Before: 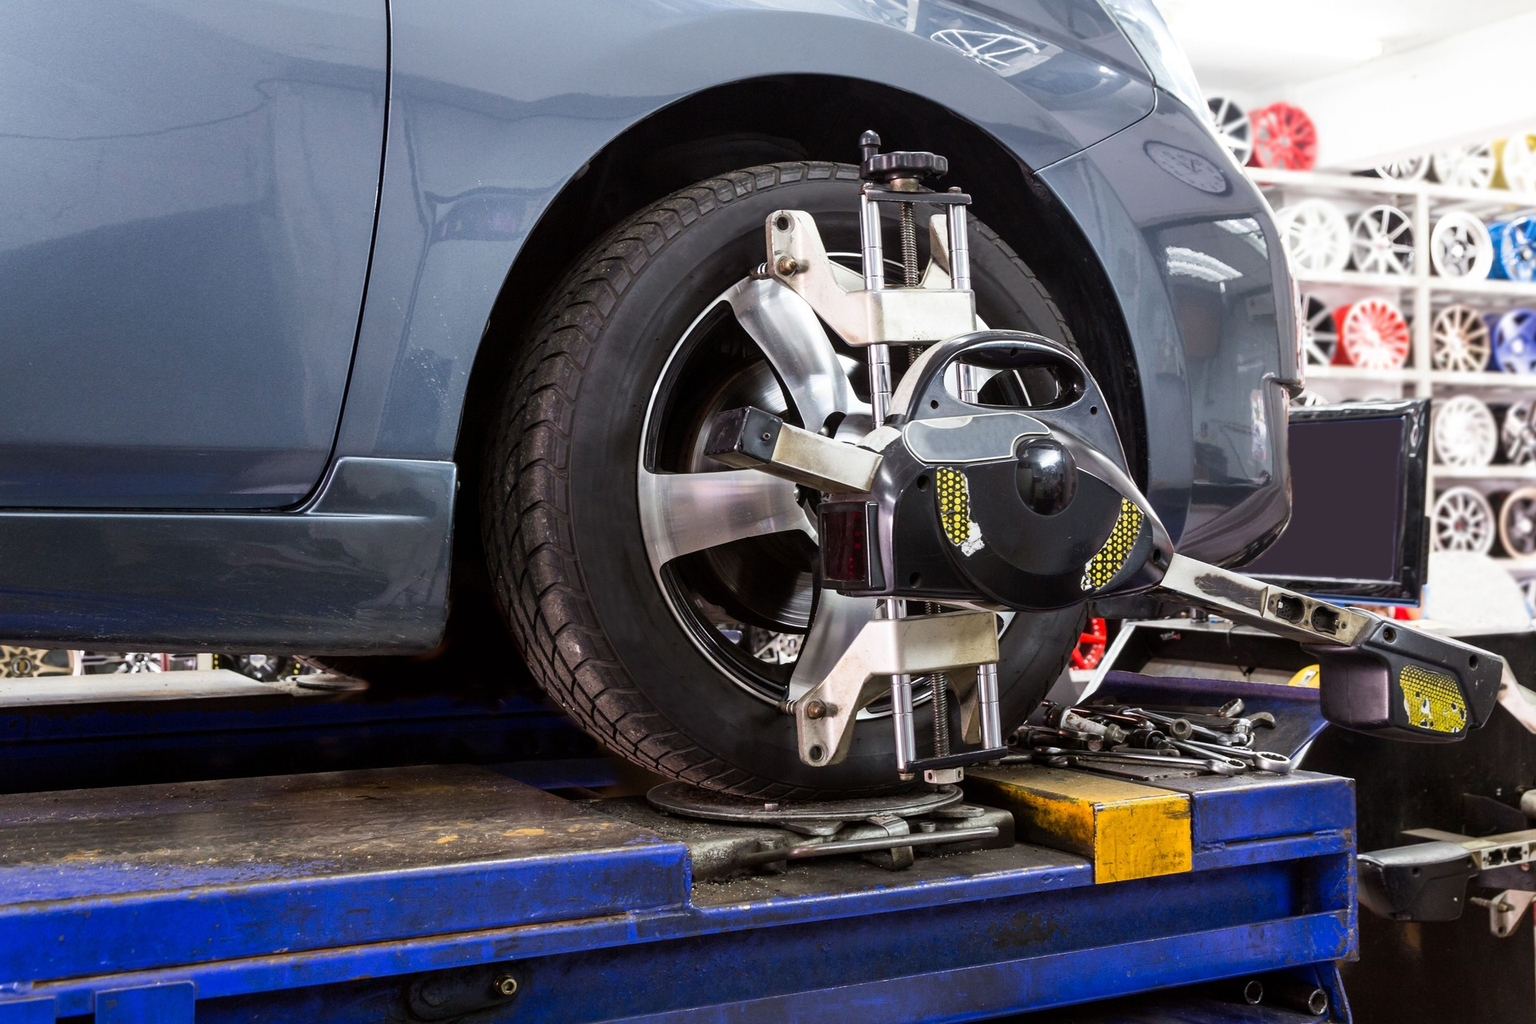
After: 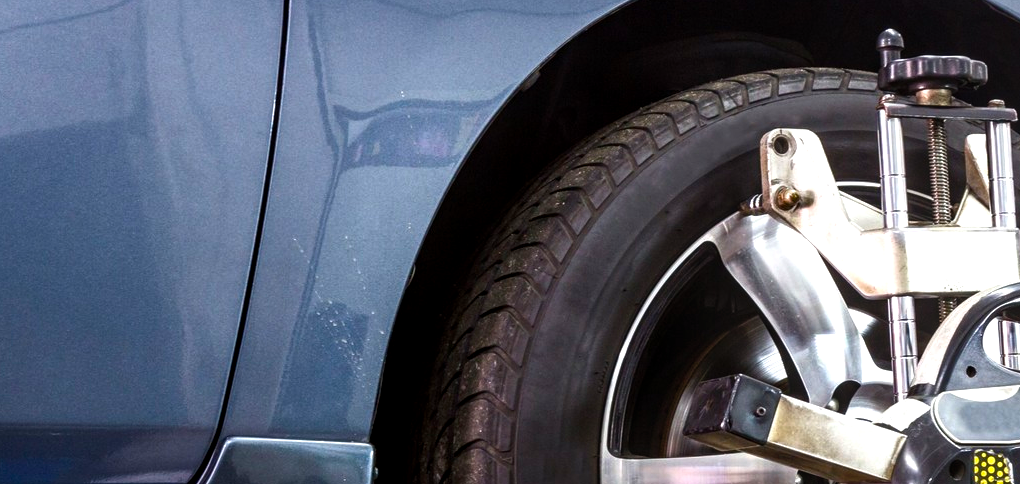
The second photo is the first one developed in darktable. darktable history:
levels: levels [0, 0.492, 0.984]
local contrast: on, module defaults
crop: left 10.27%, top 10.545%, right 36.56%, bottom 51.575%
color balance rgb: perceptual saturation grading › global saturation 20%, perceptual saturation grading › highlights -25.123%, perceptual saturation grading › shadows 25.765%, perceptual brilliance grading › global brilliance 14.262%, perceptual brilliance grading › shadows -35.111%, global vibrance 34.84%
